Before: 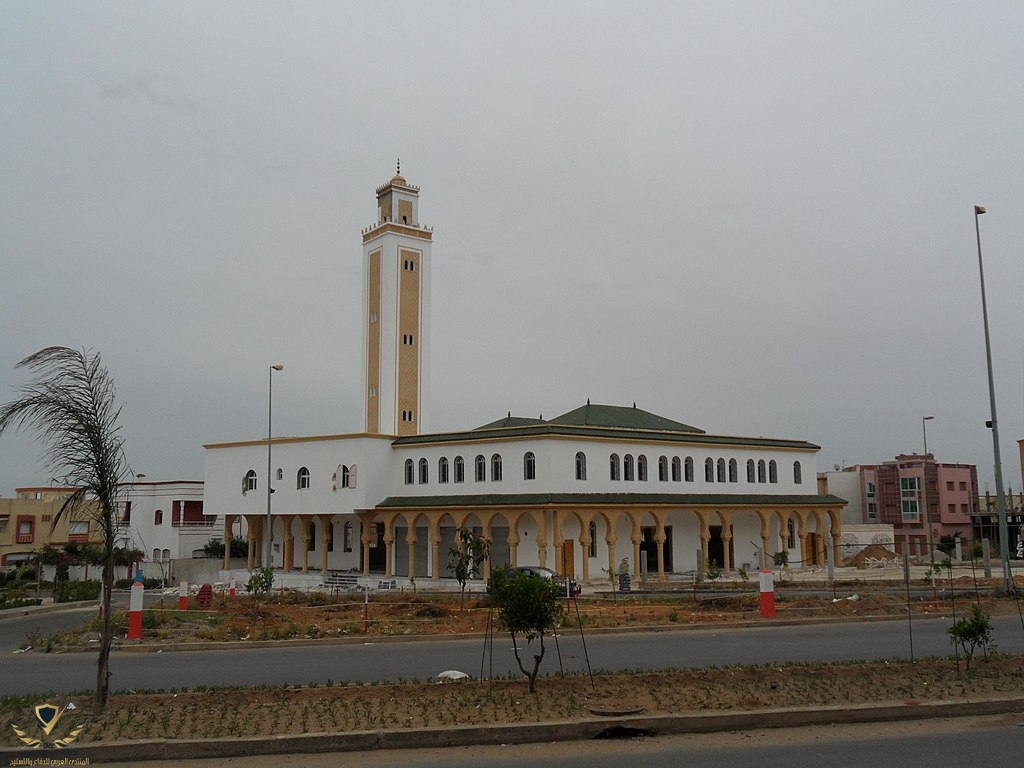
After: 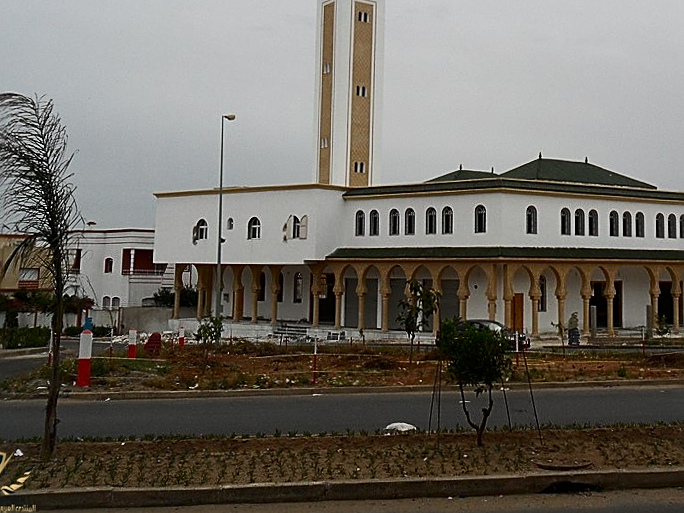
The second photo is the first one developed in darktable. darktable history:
crop and rotate: angle -0.82°, left 3.85%, top 31.828%, right 27.992%
sharpen: on, module defaults
contrast brightness saturation: contrast 0.28
